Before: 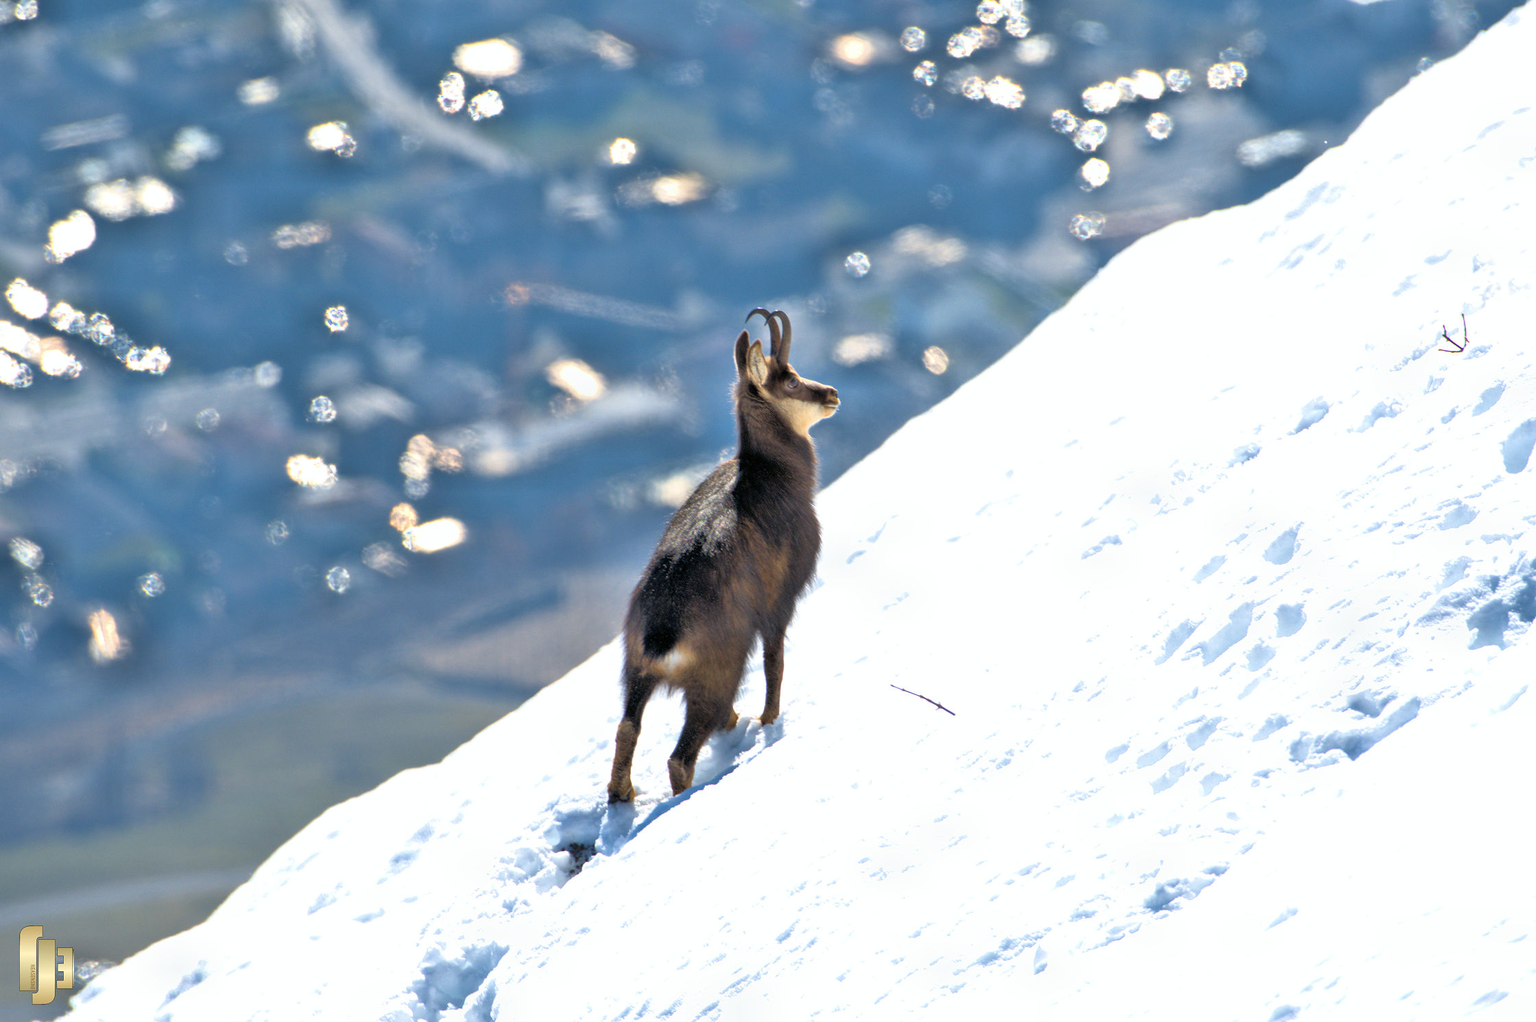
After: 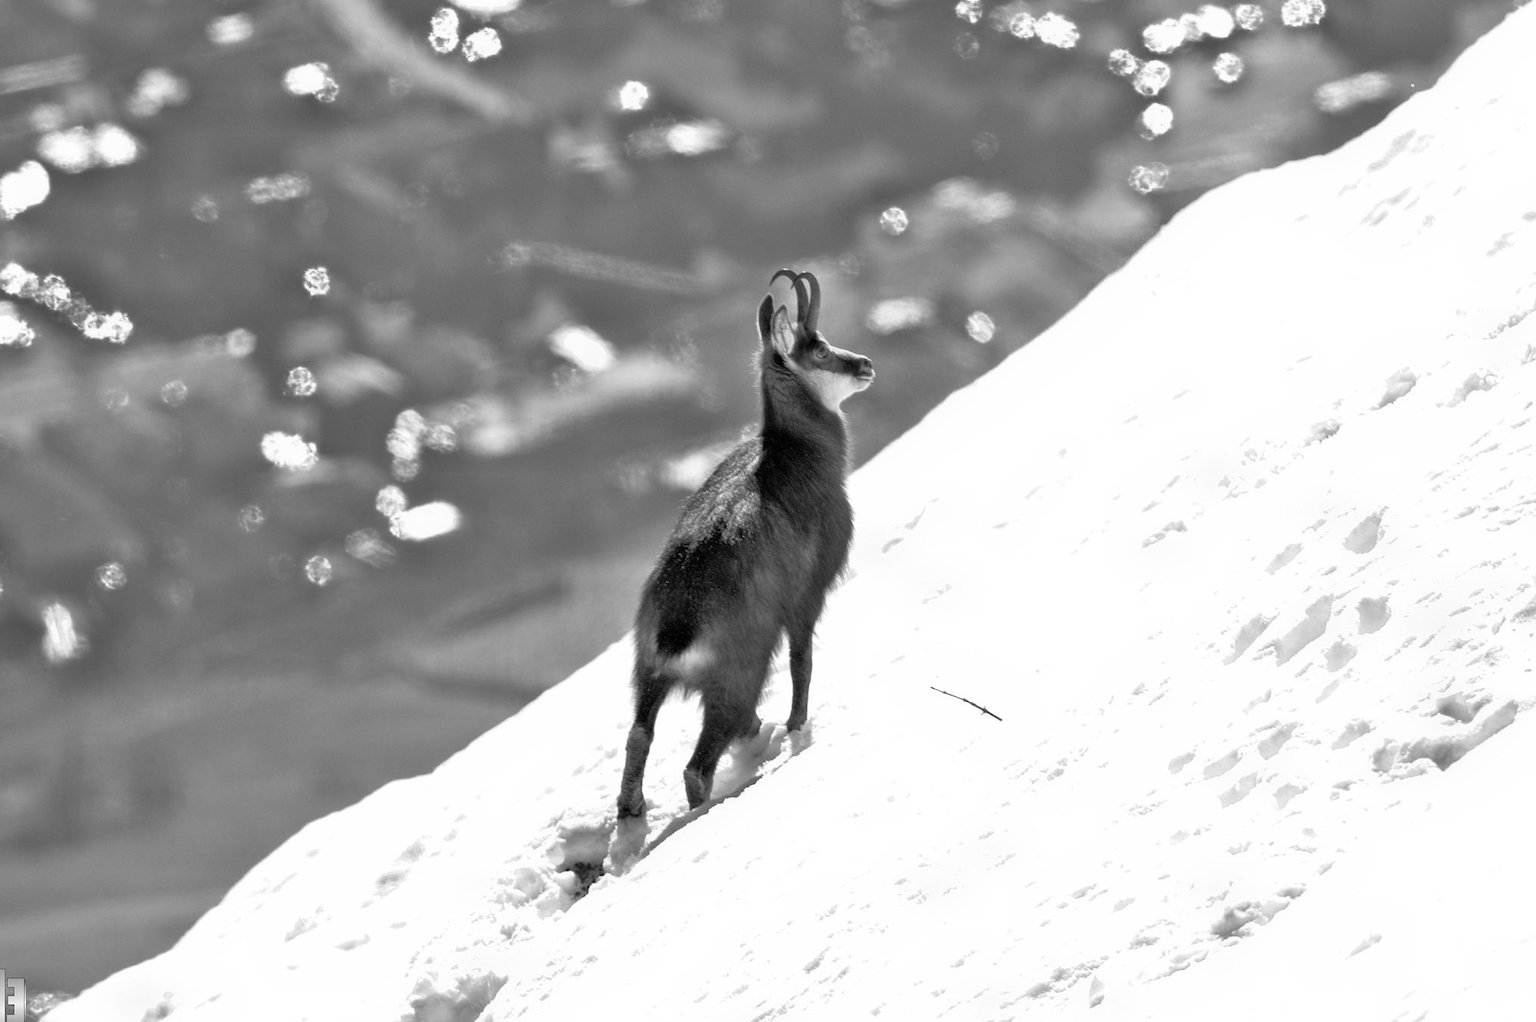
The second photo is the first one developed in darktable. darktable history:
monochrome: a -4.13, b 5.16, size 1
color balance rgb: linear chroma grading › global chroma 15%, perceptual saturation grading › global saturation 30%
crop: left 3.305%, top 6.436%, right 6.389%, bottom 3.258%
